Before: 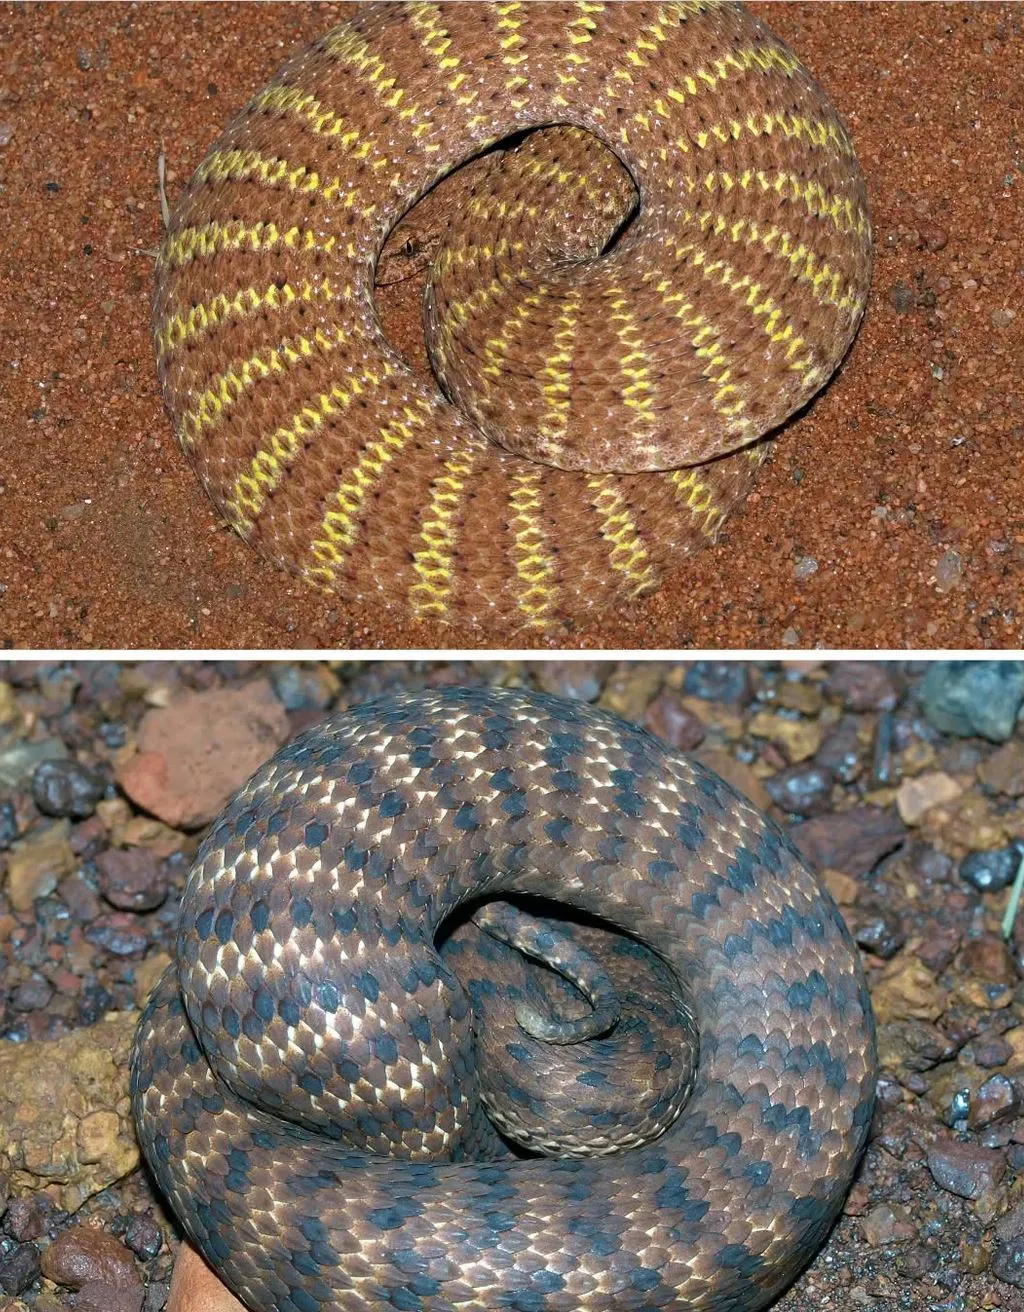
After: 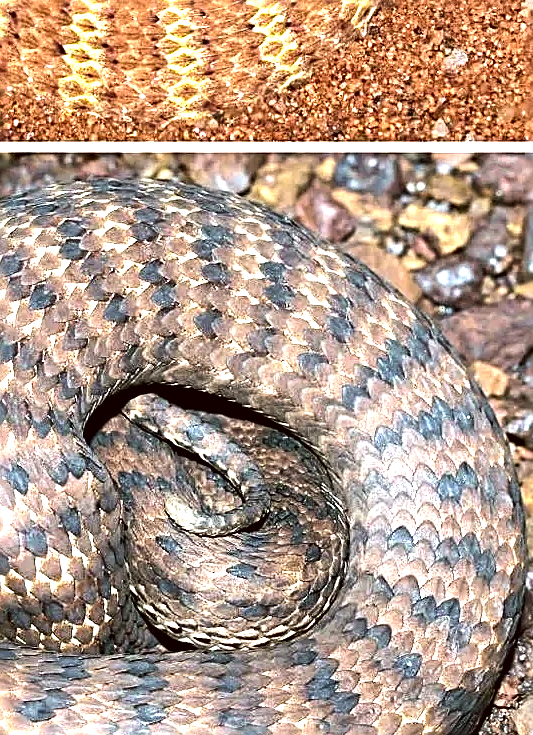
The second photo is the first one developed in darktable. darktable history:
tone equalizer: -8 EV -1.07 EV, -7 EV -1.01 EV, -6 EV -0.883 EV, -5 EV -0.546 EV, -3 EV 0.562 EV, -2 EV 0.849 EV, -1 EV 1 EV, +0 EV 1.06 EV, edges refinement/feathering 500, mask exposure compensation -1.57 EV, preserve details no
crop: left 34.232%, top 38.741%, right 13.662%, bottom 5.178%
color correction: highlights a* 6.64, highlights b* 8.18, shadows a* 6.46, shadows b* 7.24, saturation 0.902
sharpen: radius 2.846, amount 0.725
exposure: exposure 0.746 EV, compensate exposure bias true, compensate highlight preservation false
local contrast: mode bilateral grid, contrast 19, coarseness 50, detail 132%, midtone range 0.2
